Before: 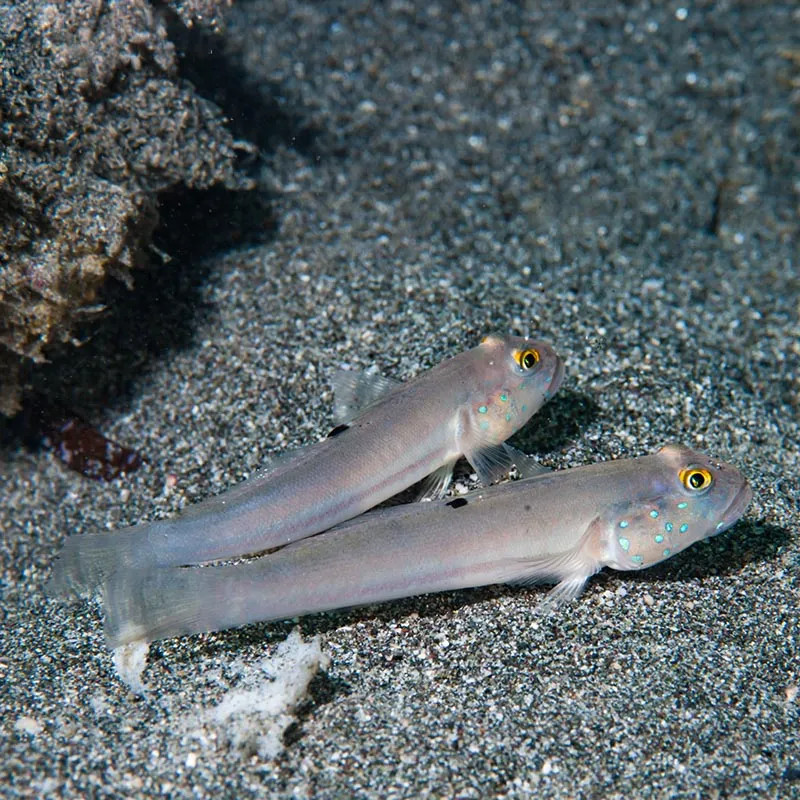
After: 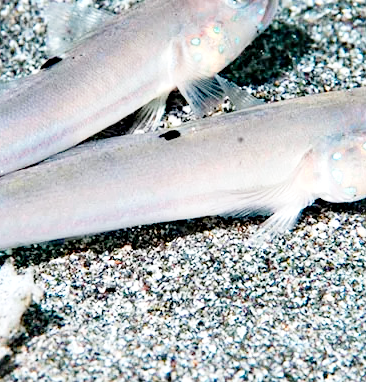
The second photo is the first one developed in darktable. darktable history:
base curve: curves: ch0 [(0, 0) (0.028, 0.03) (0.121, 0.232) (0.46, 0.748) (0.859, 0.968) (1, 1)], fusion 1, preserve colors none
crop: left 35.97%, top 46.046%, right 18.194%, bottom 6.097%
color zones: curves: ch0 [(0.018, 0.548) (0.197, 0.654) (0.425, 0.447) (0.605, 0.658) (0.732, 0.579)]; ch1 [(0.105, 0.531) (0.224, 0.531) (0.386, 0.39) (0.618, 0.456) (0.732, 0.456) (0.956, 0.421)]; ch2 [(0.039, 0.583) (0.215, 0.465) (0.399, 0.544) (0.465, 0.548) (0.614, 0.447) (0.724, 0.43) (0.882, 0.623) (0.956, 0.632)]
